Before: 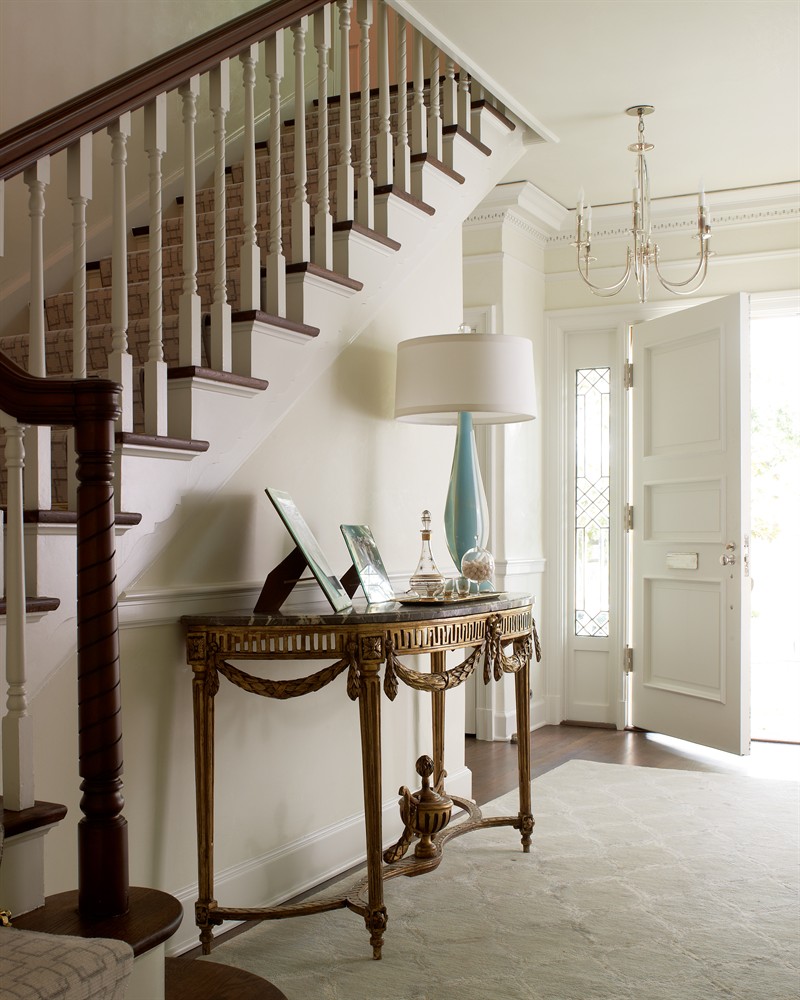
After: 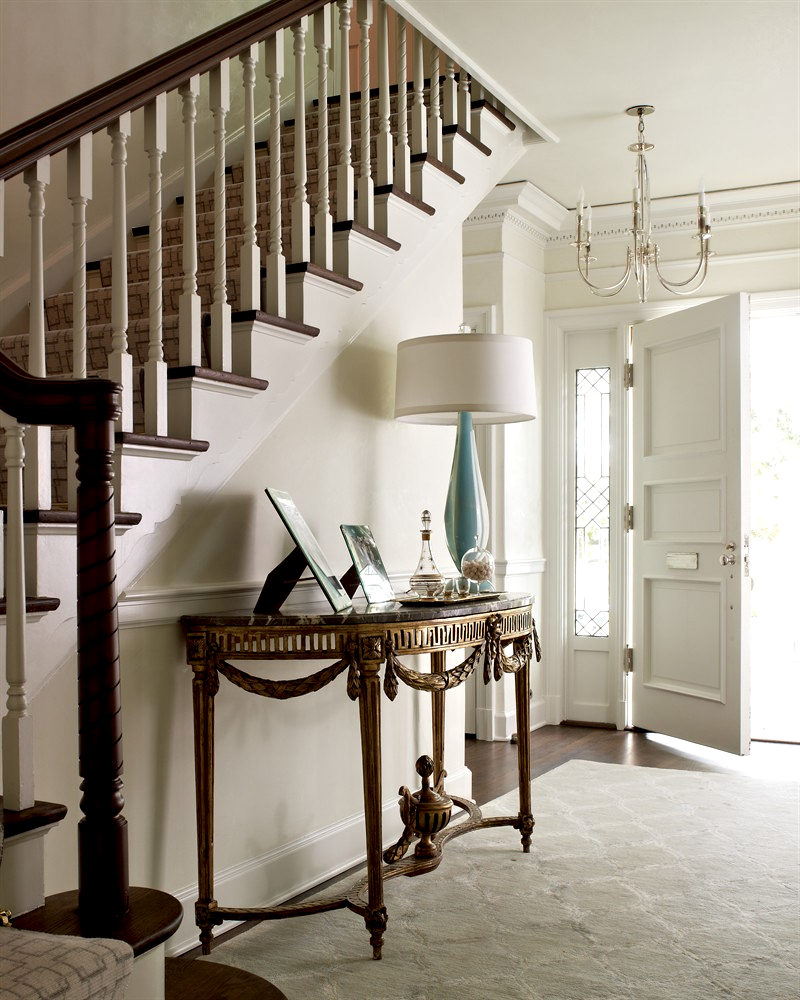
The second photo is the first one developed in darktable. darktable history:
contrast equalizer: y [[0.545, 0.572, 0.59, 0.59, 0.571, 0.545], [0.5 ×6], [0.5 ×6], [0 ×6], [0 ×6]]
